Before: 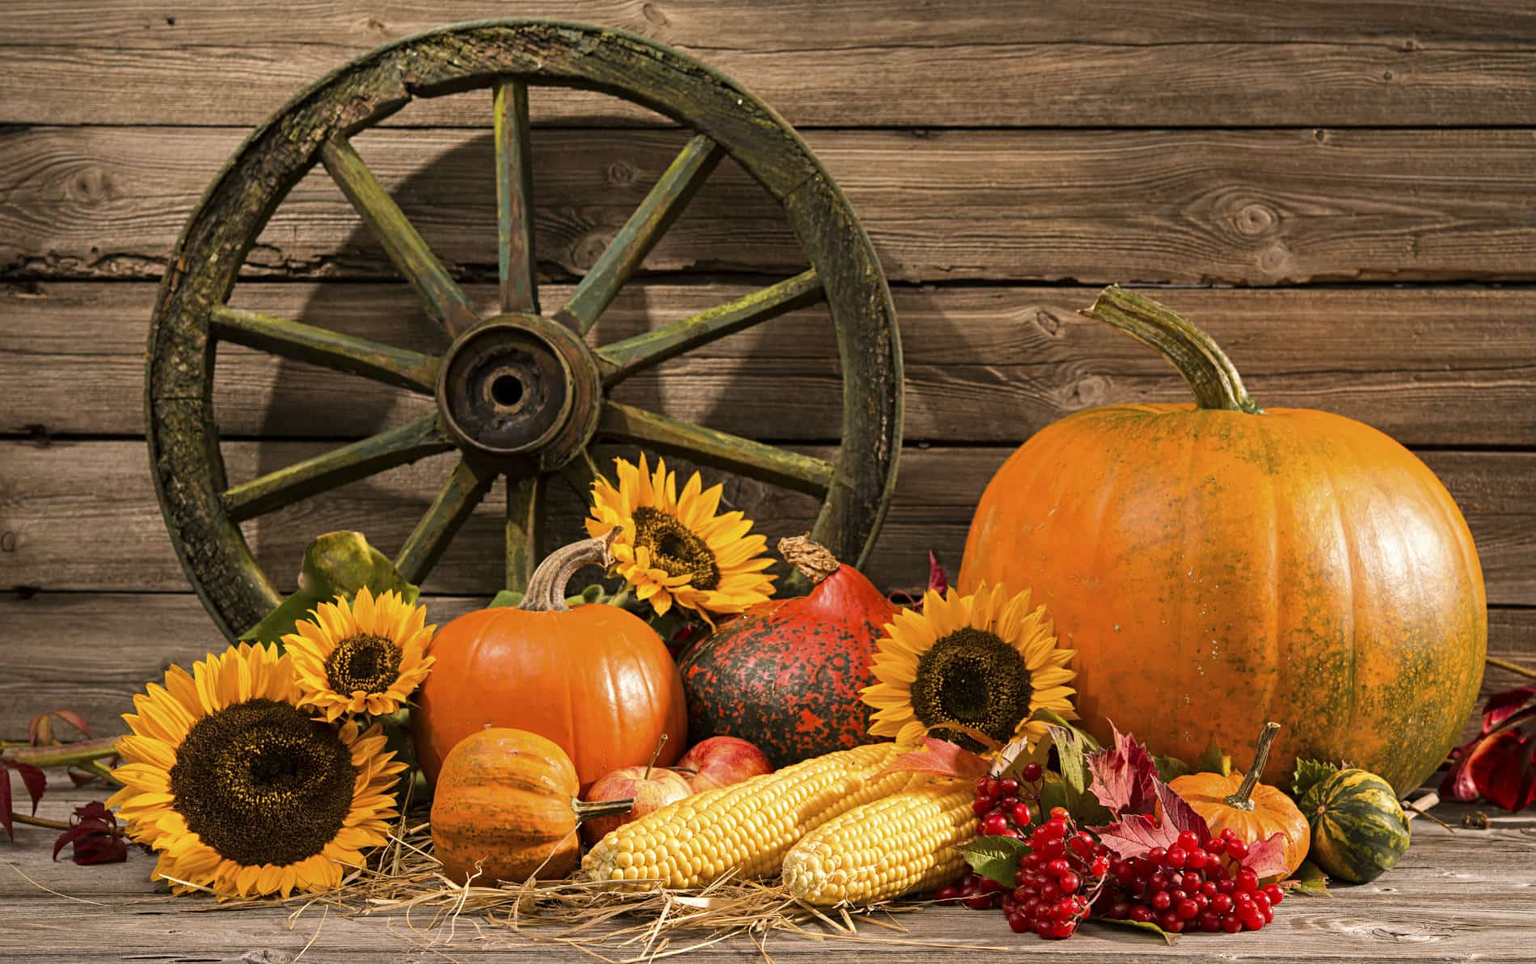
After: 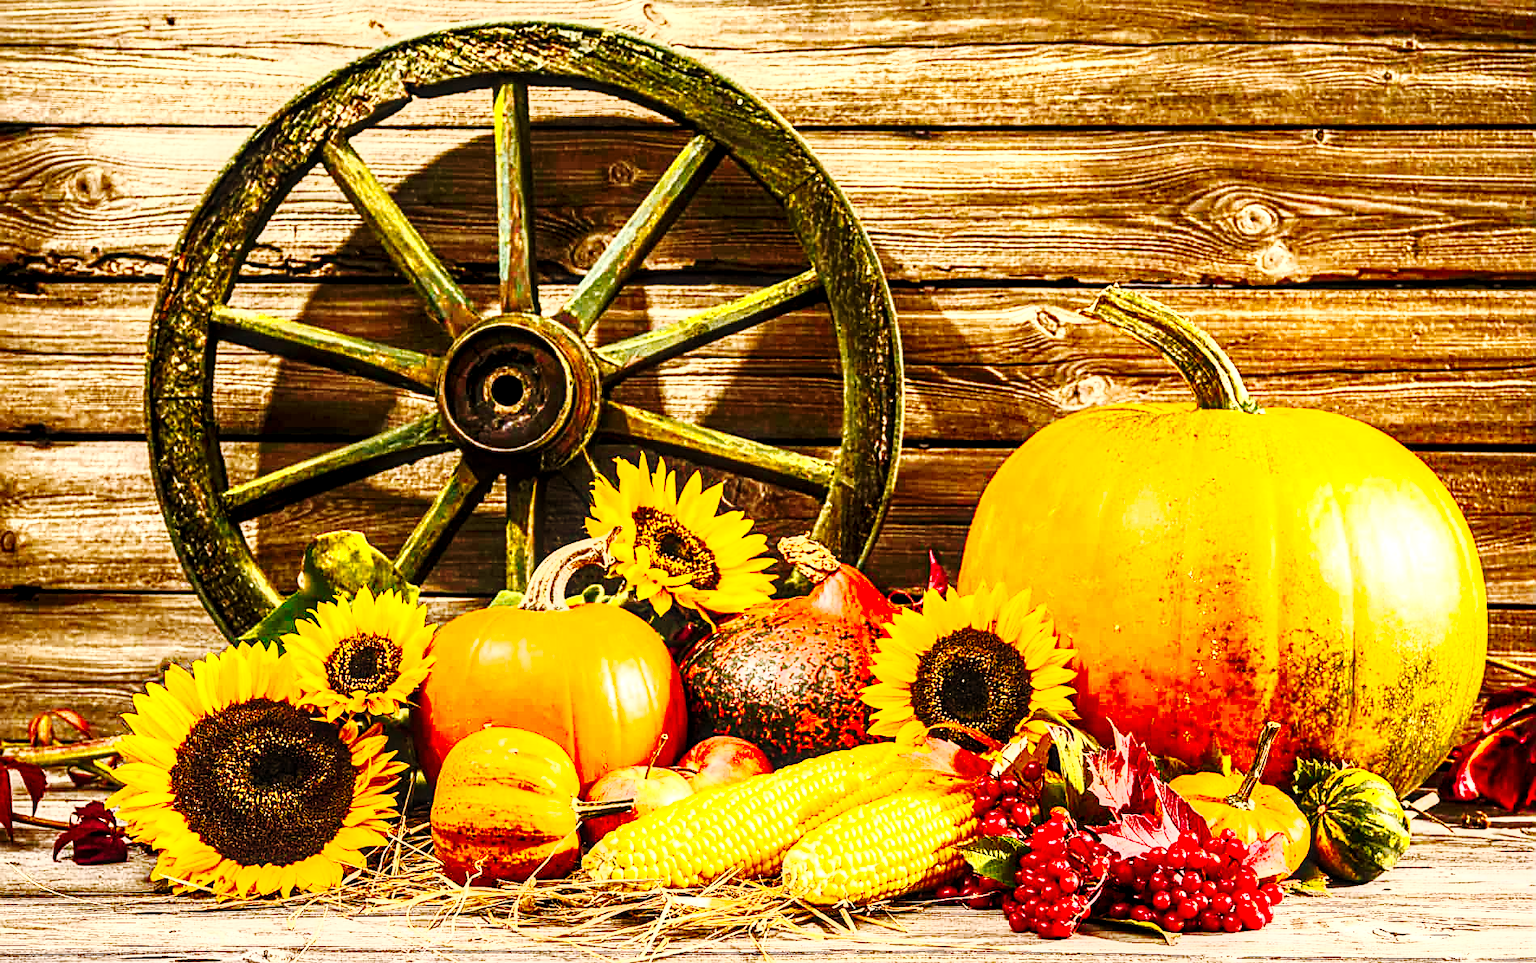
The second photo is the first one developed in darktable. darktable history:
contrast brightness saturation: contrast 1, brightness 1, saturation 1
sharpen: on, module defaults
local contrast: detail 160%
tone curve: curves: ch0 [(0, 0) (0.003, 0.003) (0.011, 0.009) (0.025, 0.018) (0.044, 0.027) (0.069, 0.034) (0.1, 0.043) (0.136, 0.056) (0.177, 0.084) (0.224, 0.138) (0.277, 0.203) (0.335, 0.329) (0.399, 0.451) (0.468, 0.572) (0.543, 0.671) (0.623, 0.754) (0.709, 0.821) (0.801, 0.88) (0.898, 0.938) (1, 1)], preserve colors none
